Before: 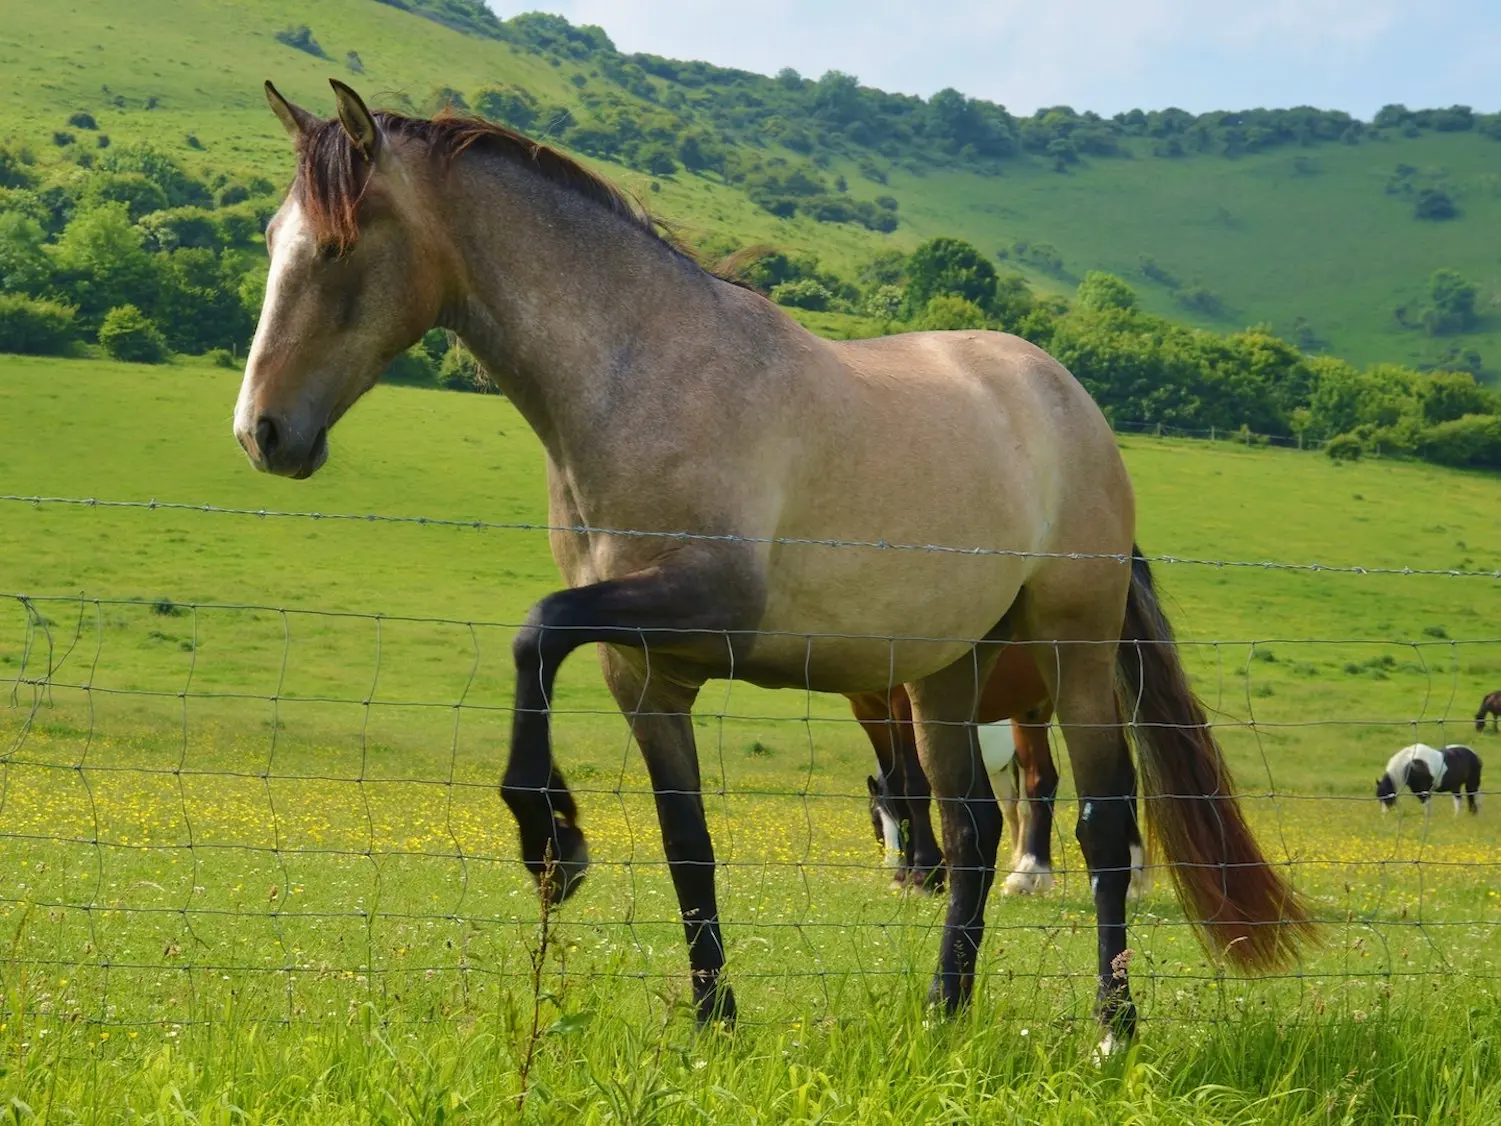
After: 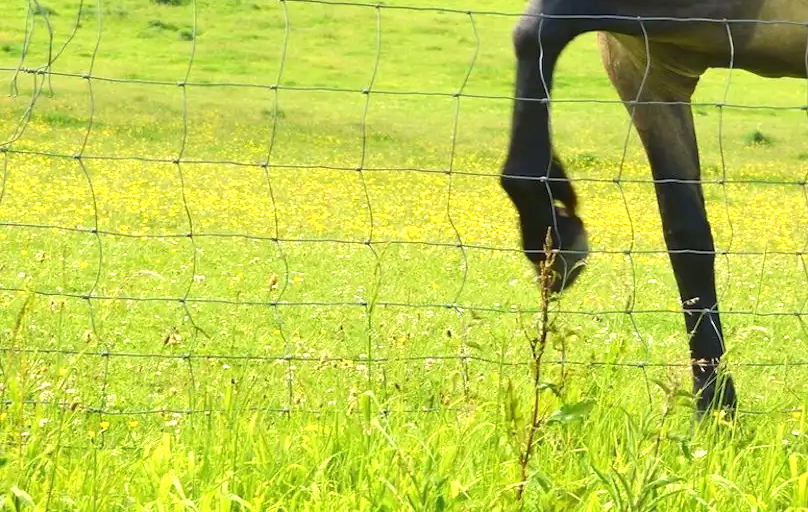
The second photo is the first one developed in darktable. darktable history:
crop and rotate: top 54.305%, right 46.121%, bottom 0.157%
exposure: black level correction 0, exposure 1.104 EV, compensate exposure bias true, compensate highlight preservation false
